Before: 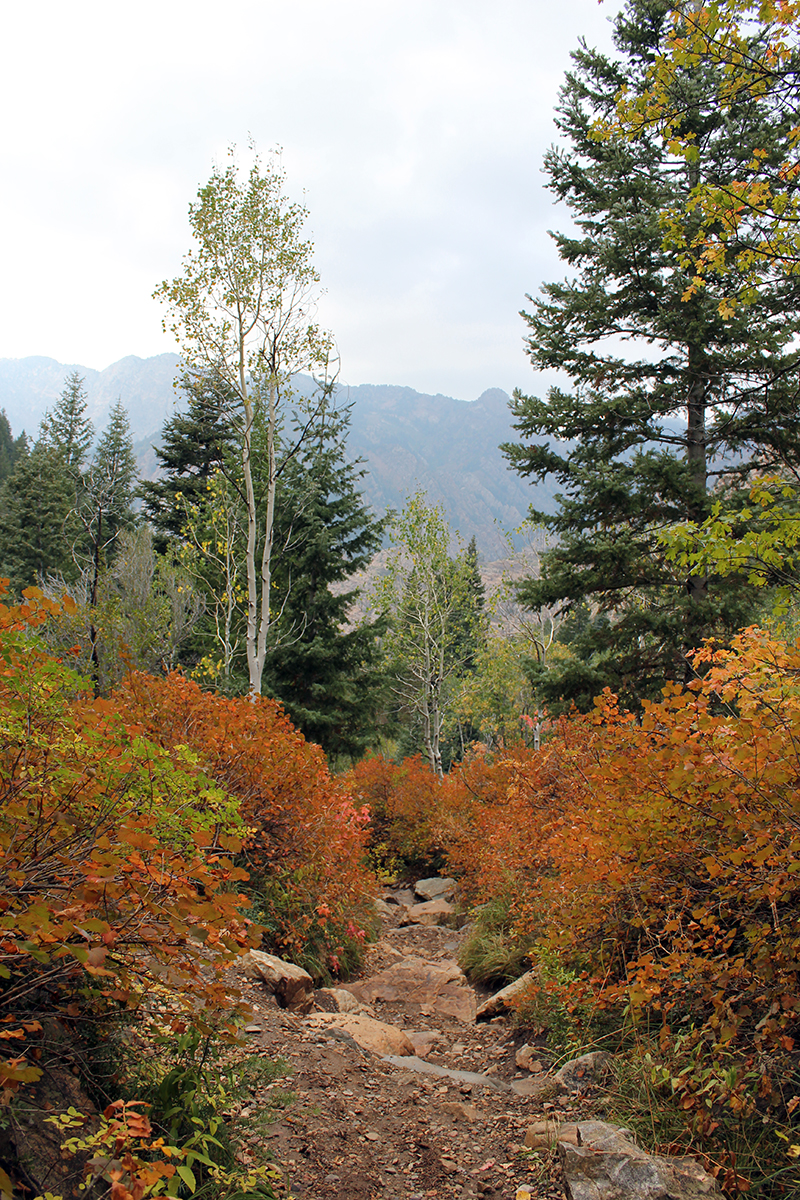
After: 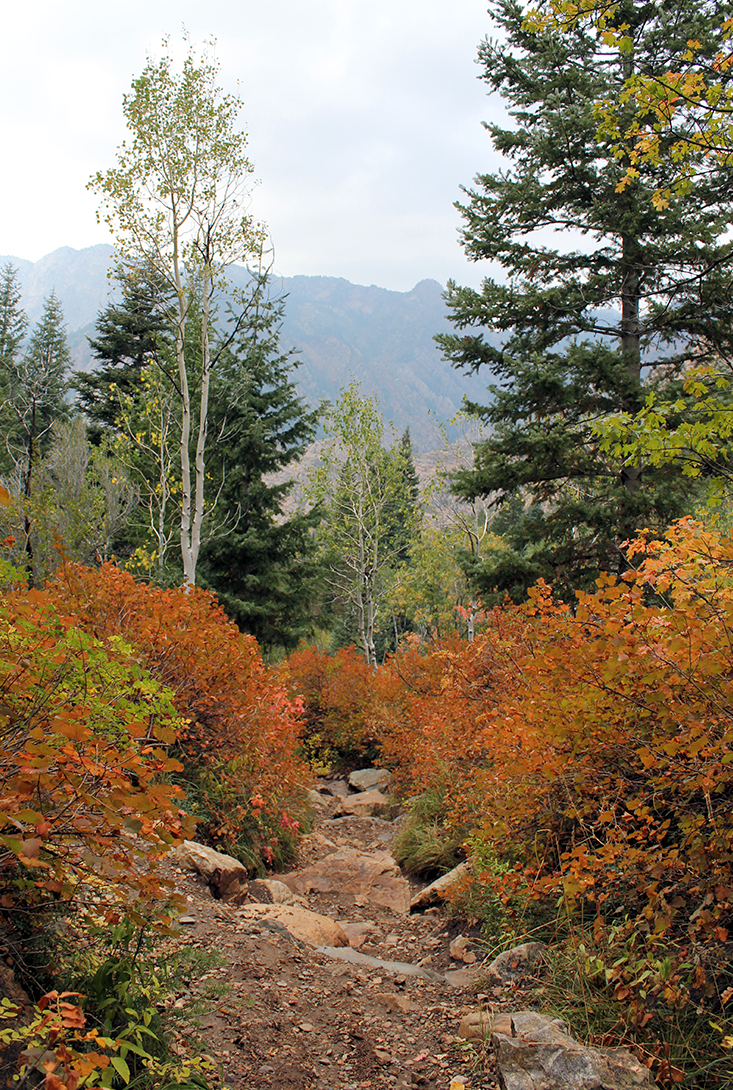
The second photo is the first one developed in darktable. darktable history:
tone equalizer: edges refinement/feathering 500, mask exposure compensation -1.57 EV, preserve details no
crop and rotate: left 8.286%, top 9.132%
levels: black 0.013%, levels [0.018, 0.493, 1]
